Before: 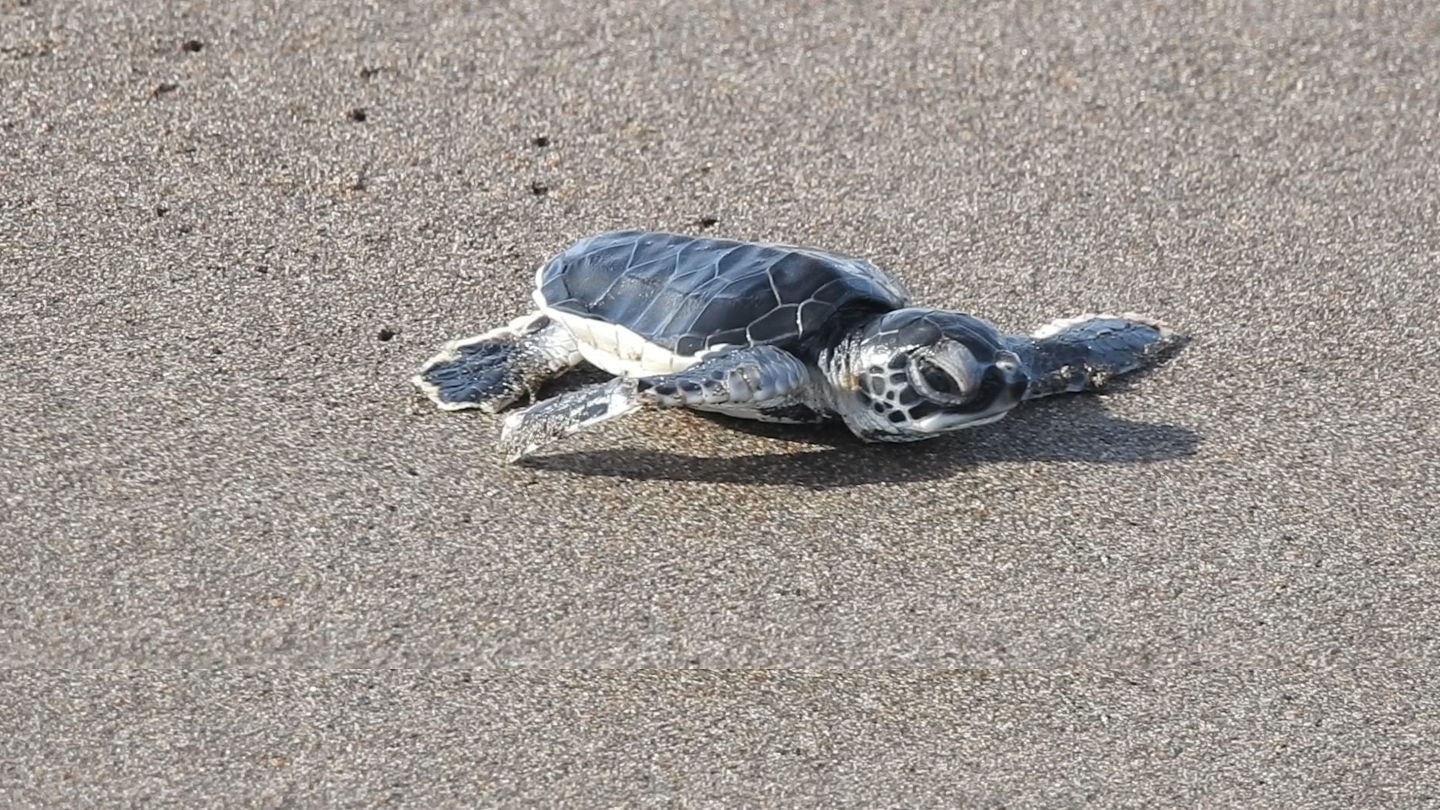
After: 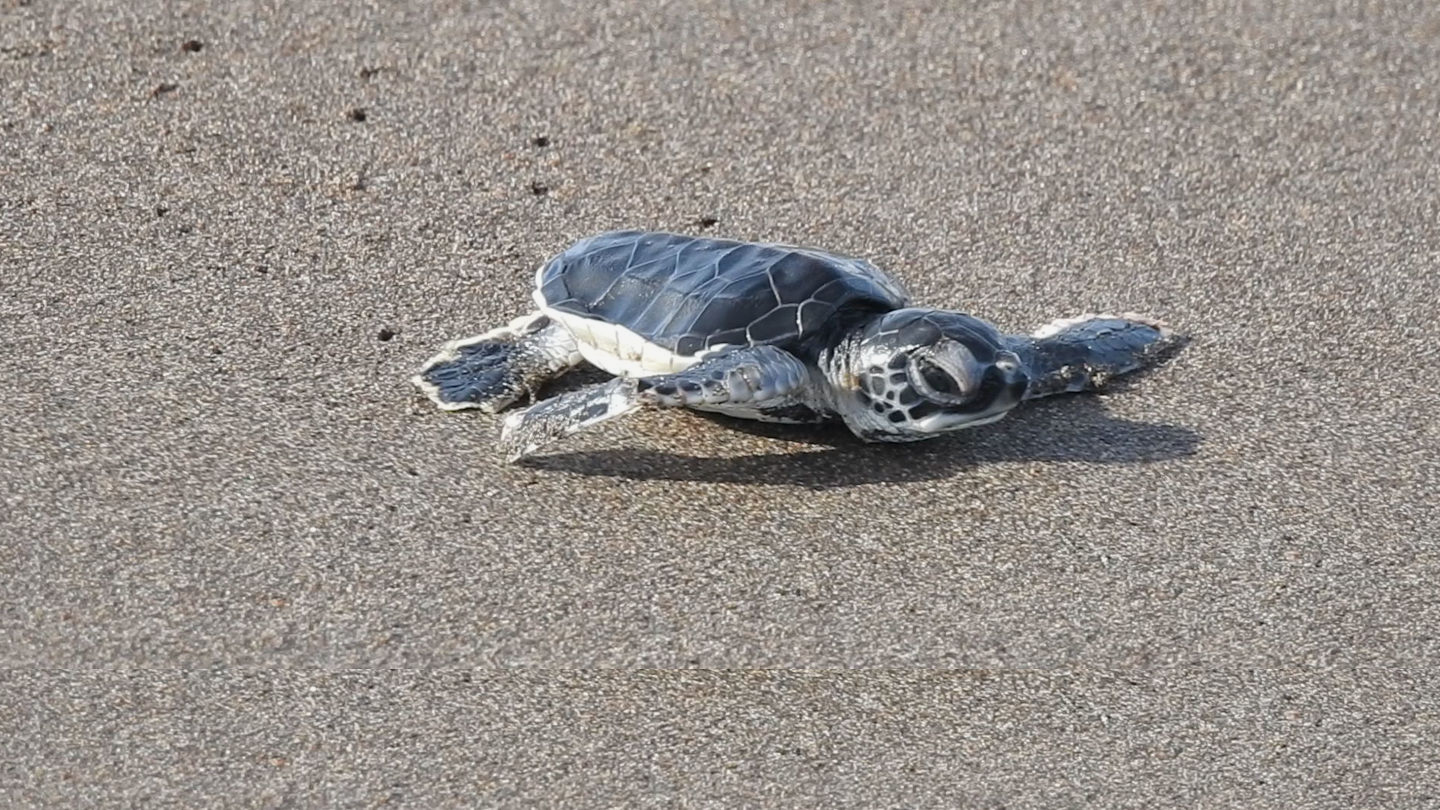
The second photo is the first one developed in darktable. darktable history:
shadows and highlights: shadows 25, white point adjustment -3, highlights -30
exposure: black level correction 0.001, compensate highlight preservation false
